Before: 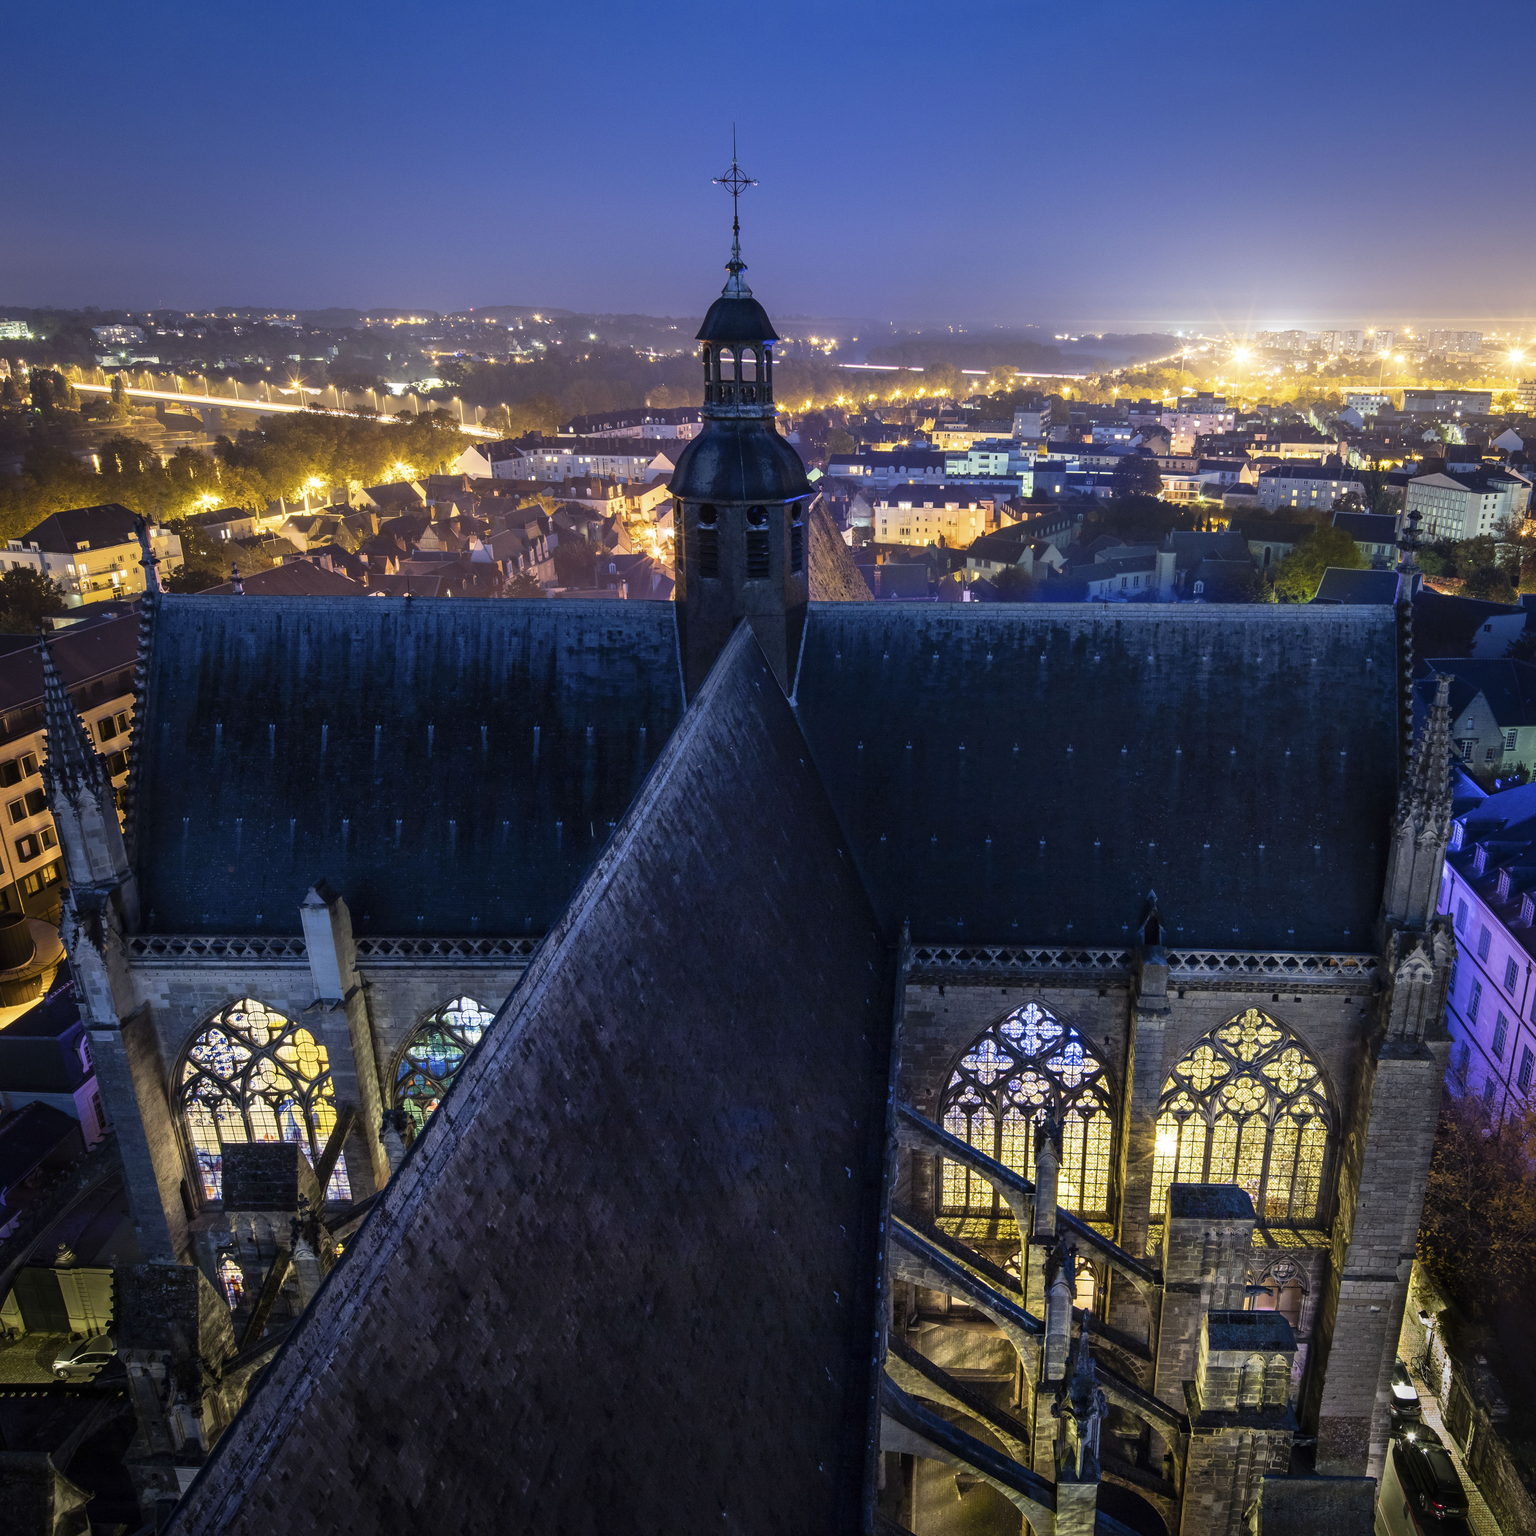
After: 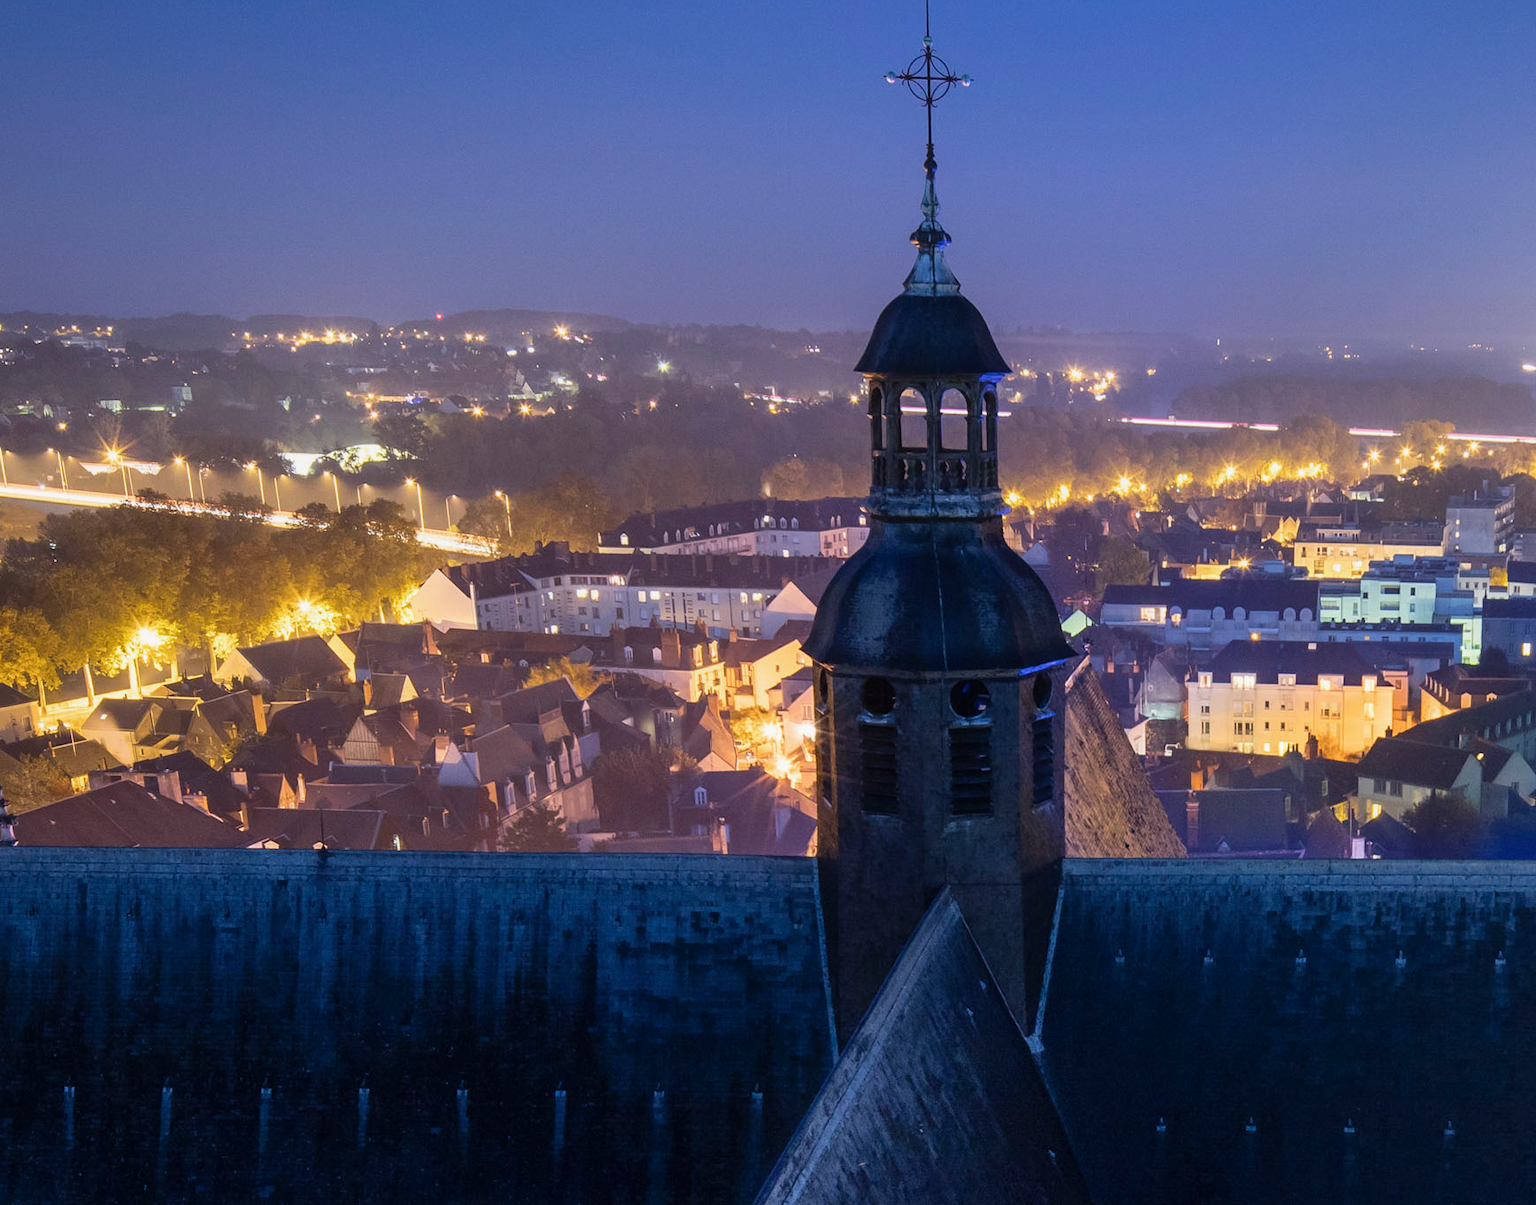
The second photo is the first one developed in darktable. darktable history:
contrast equalizer: octaves 7, y [[0.6 ×6], [0.55 ×6], [0 ×6], [0 ×6], [0 ×6]], mix -0.2
crop: left 15.306%, top 9.065%, right 30.789%, bottom 48.638%
